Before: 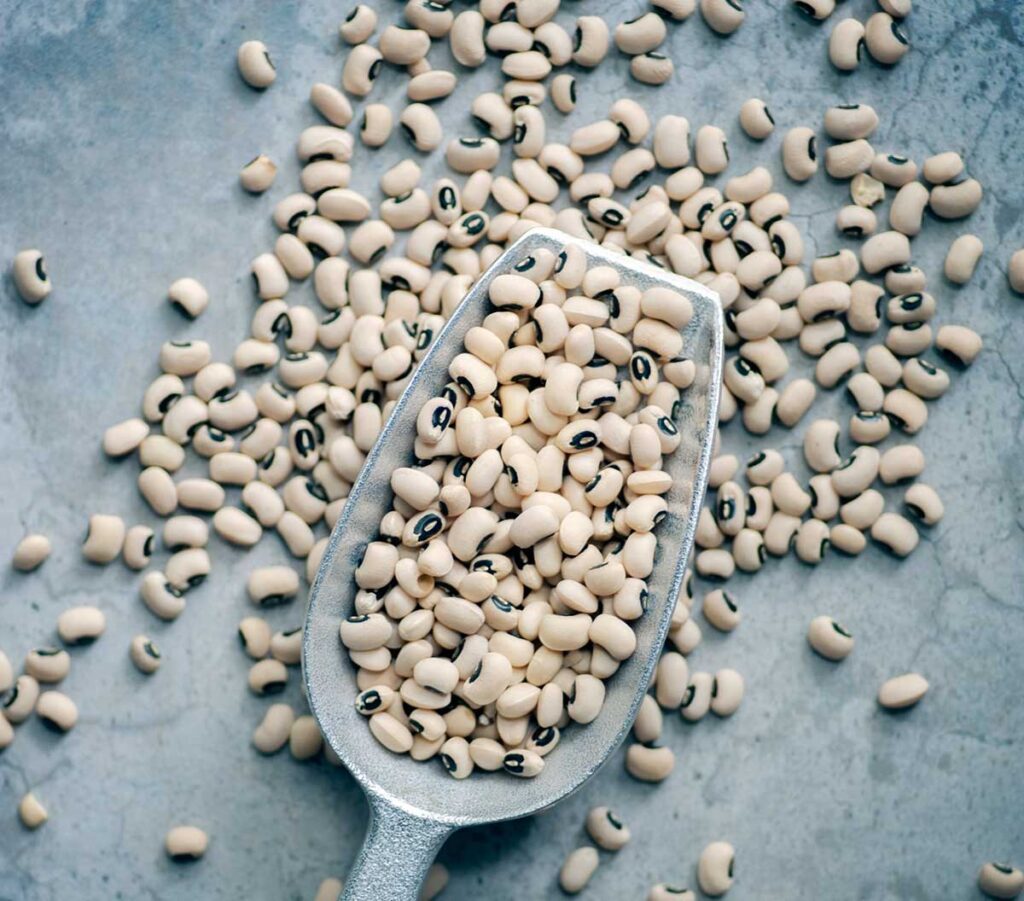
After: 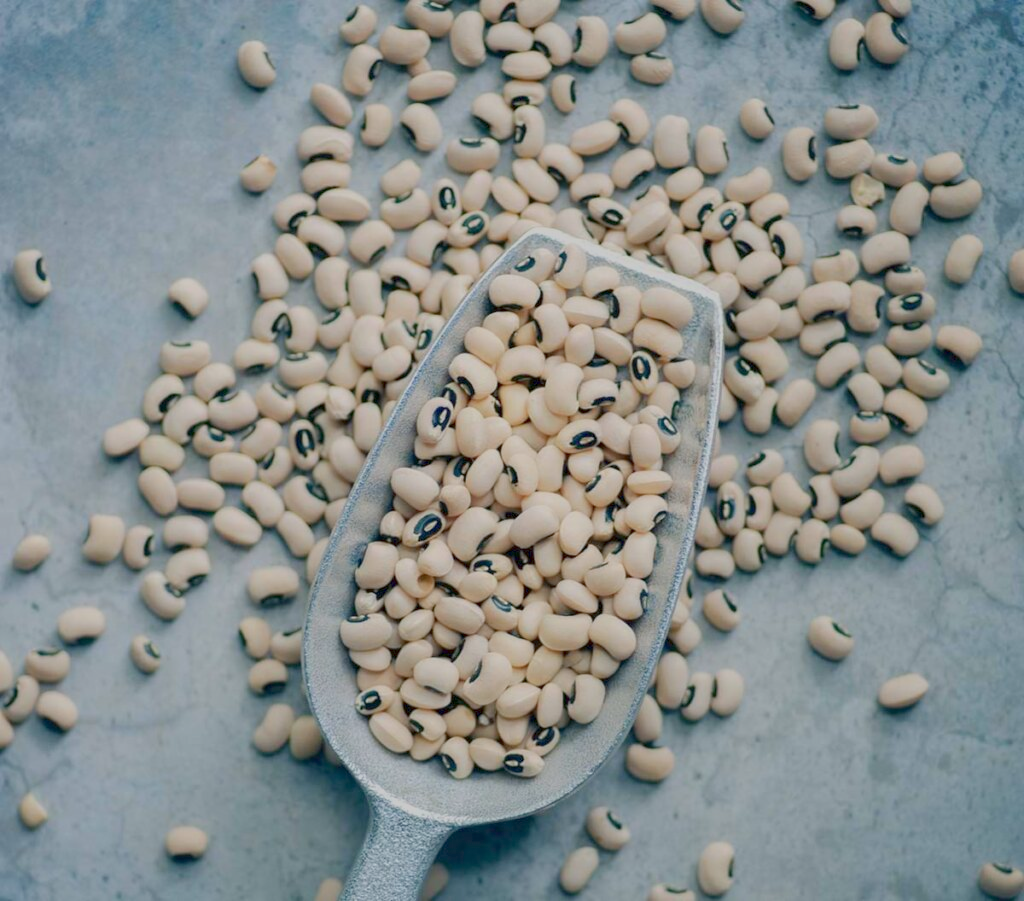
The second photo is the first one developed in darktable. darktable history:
color balance rgb: contrast -30%
white balance: emerald 1
